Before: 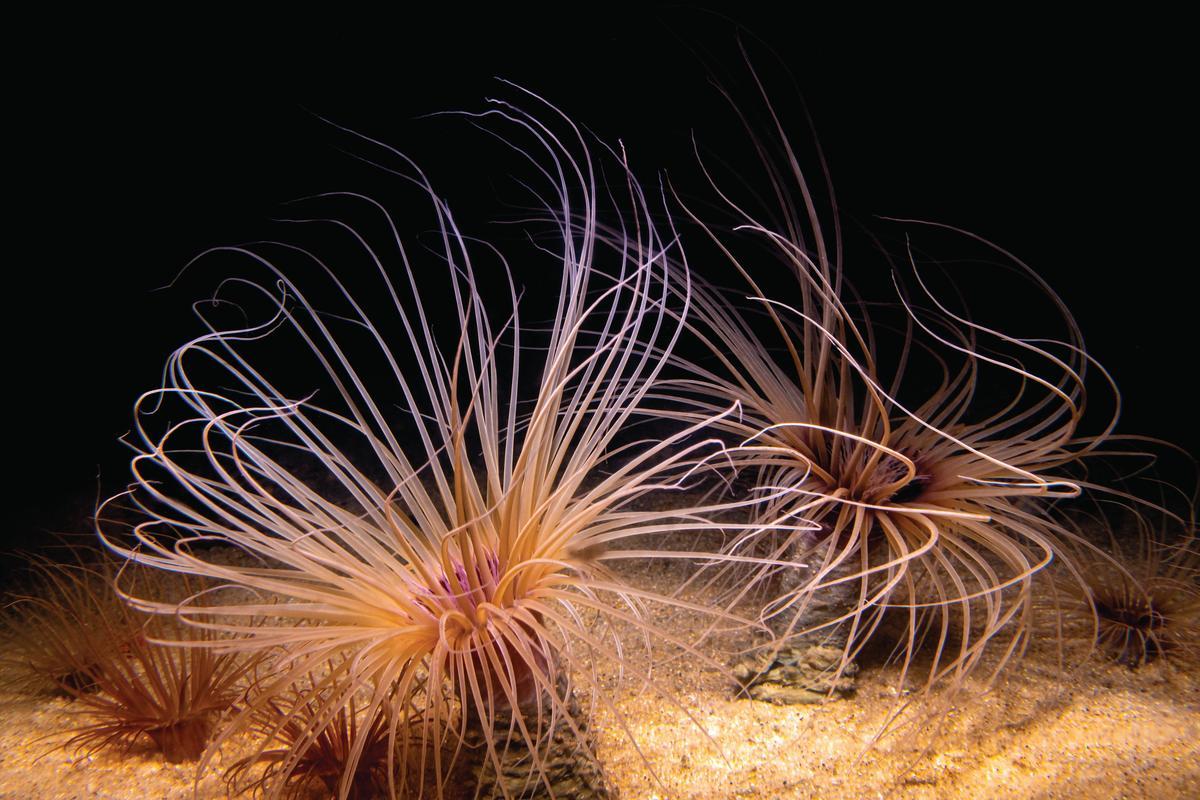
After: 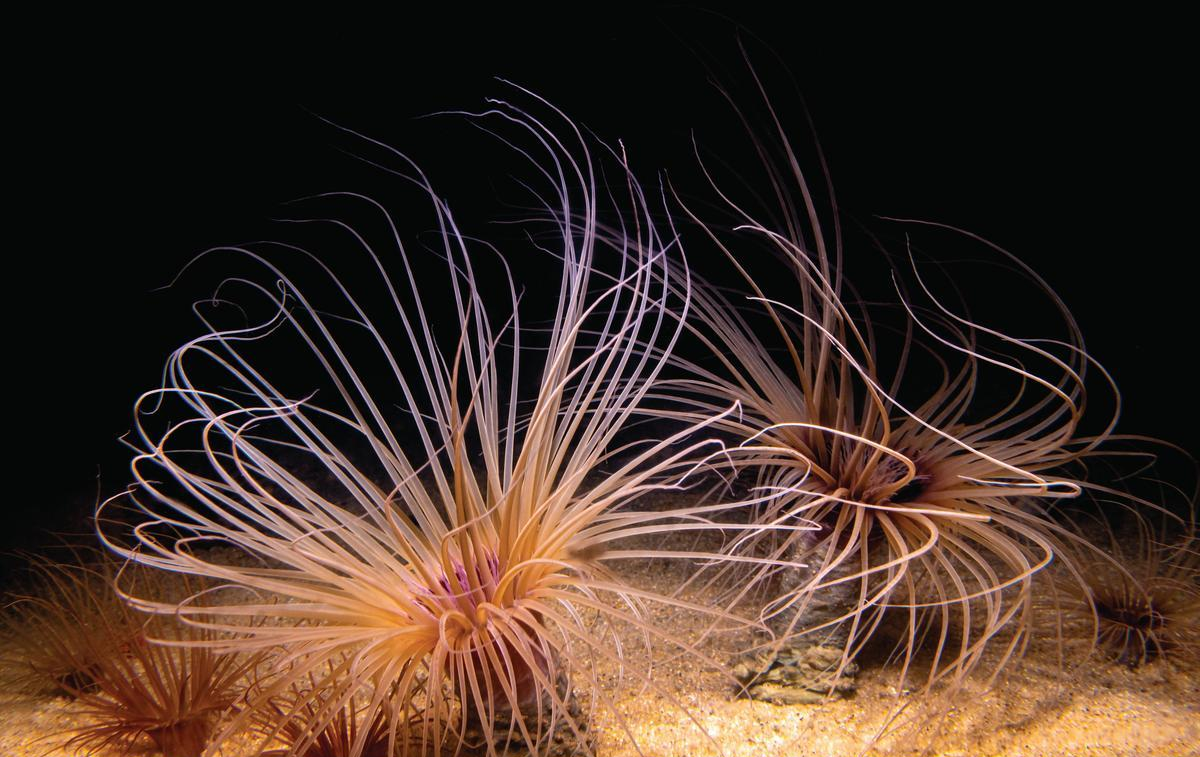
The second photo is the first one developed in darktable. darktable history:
crop and rotate: top 0.007%, bottom 5.254%
